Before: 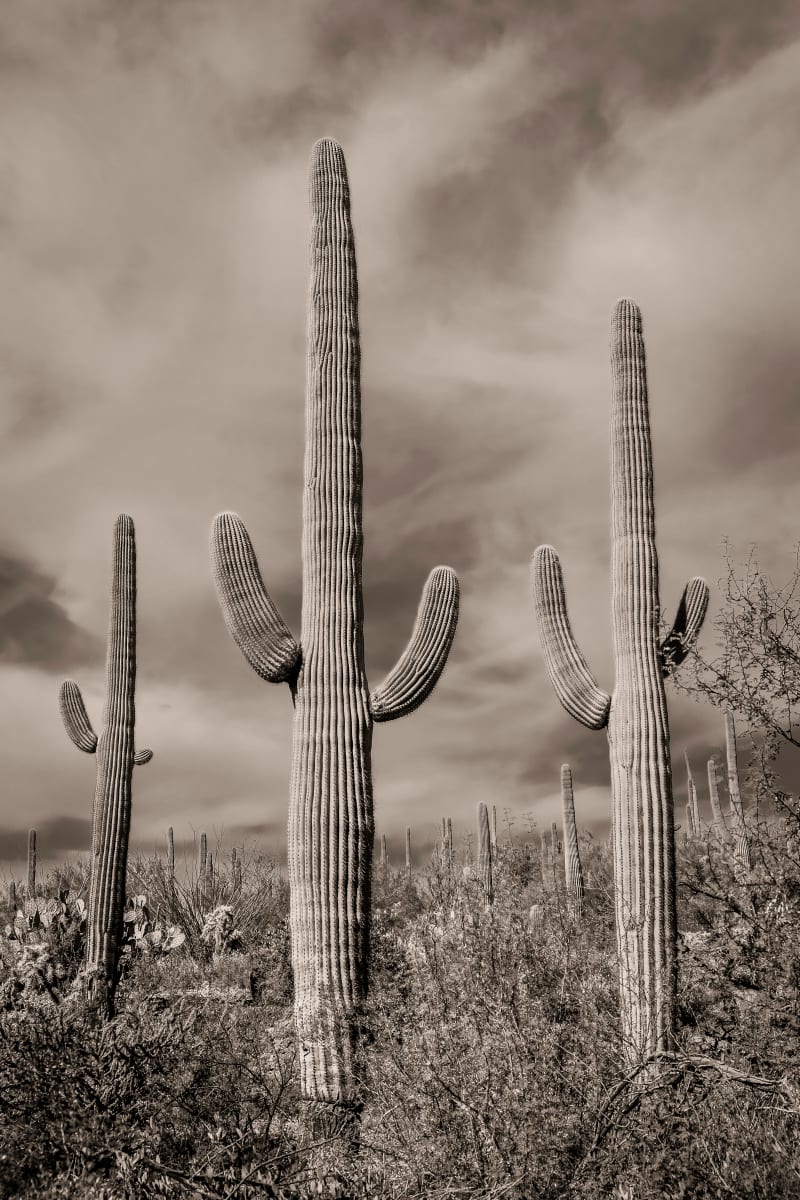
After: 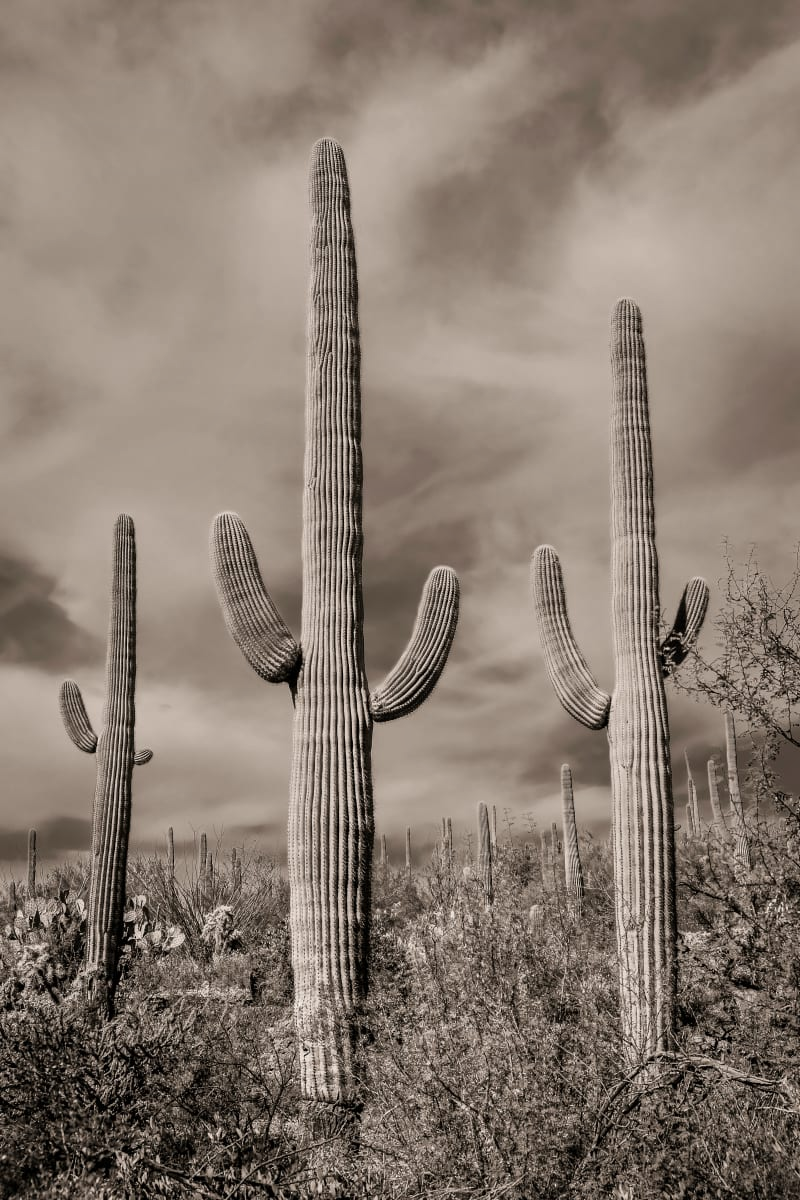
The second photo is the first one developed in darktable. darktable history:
shadows and highlights: shadows 25.58, highlights -47.94, soften with gaussian
